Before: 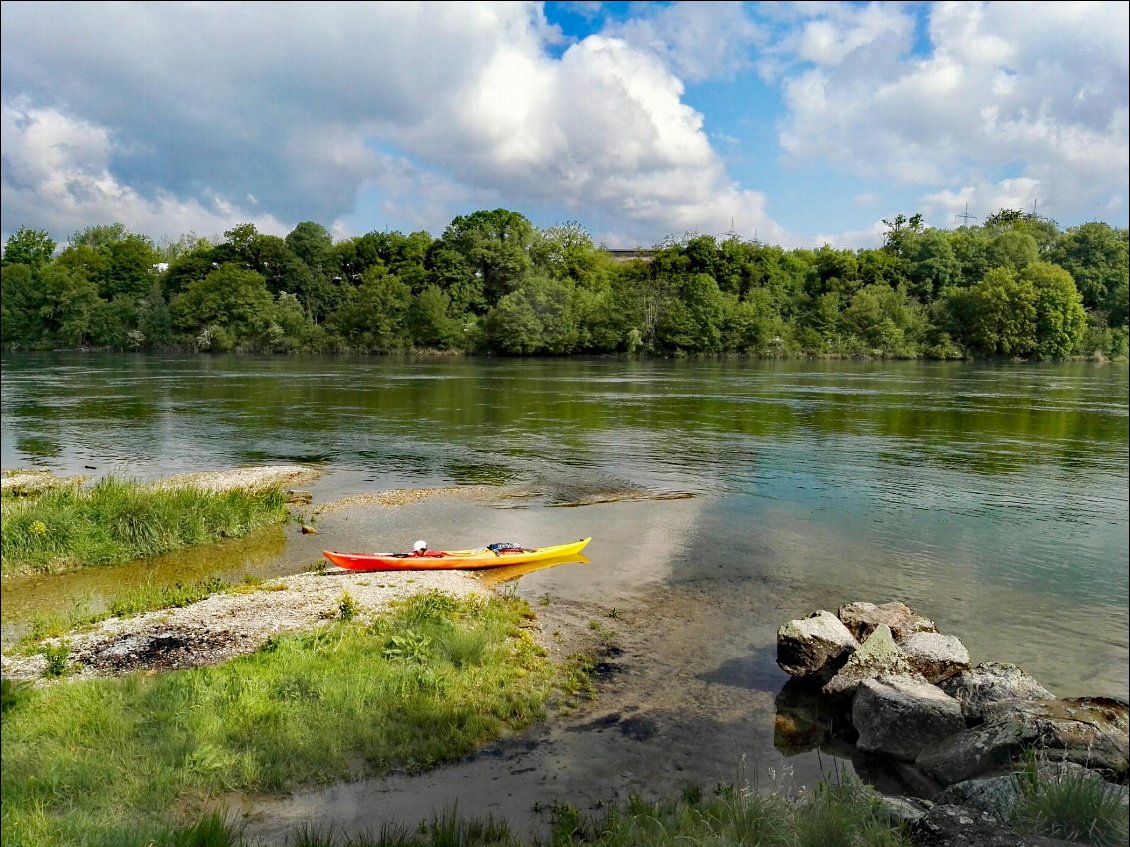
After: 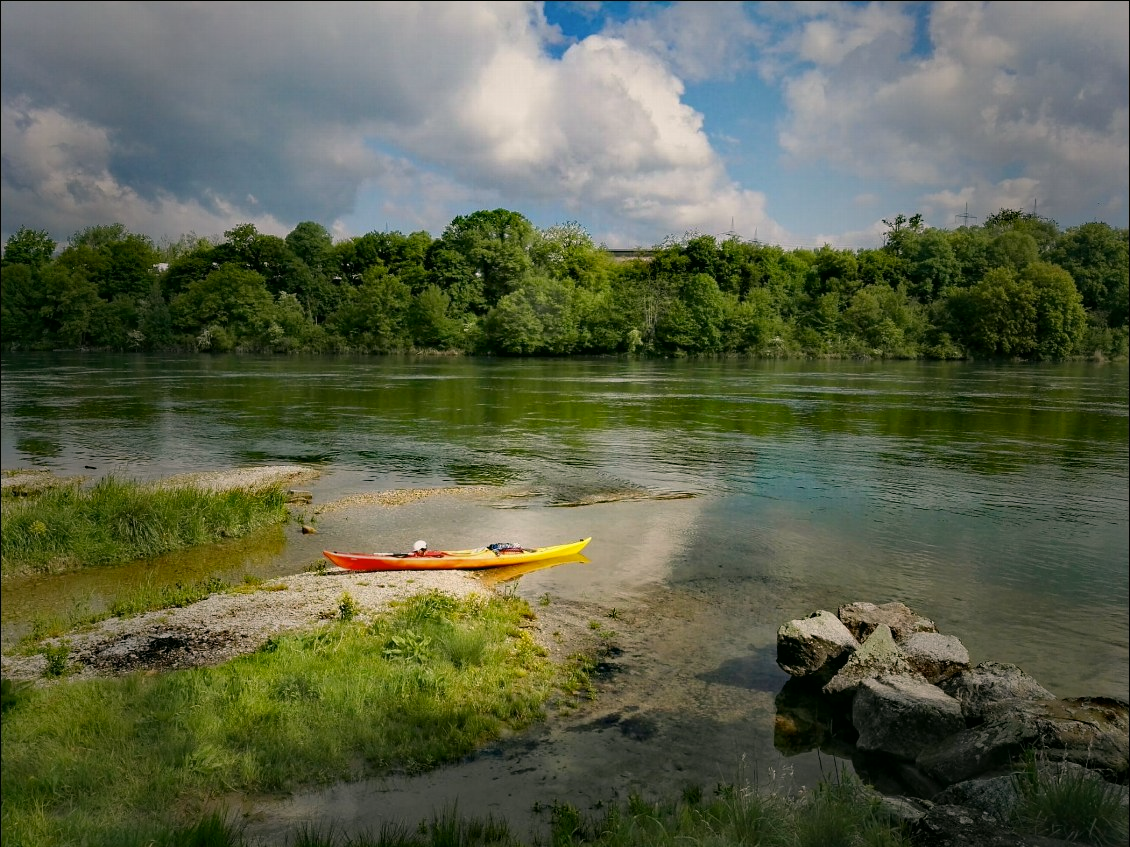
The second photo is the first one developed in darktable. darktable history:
color correction: highlights a* 4.21, highlights b* 4.94, shadows a* -6.9, shadows b* 4.83
vignetting: fall-off start 16.83%, fall-off radius 100.51%, brightness -0.632, saturation -0.006, width/height ratio 0.719
